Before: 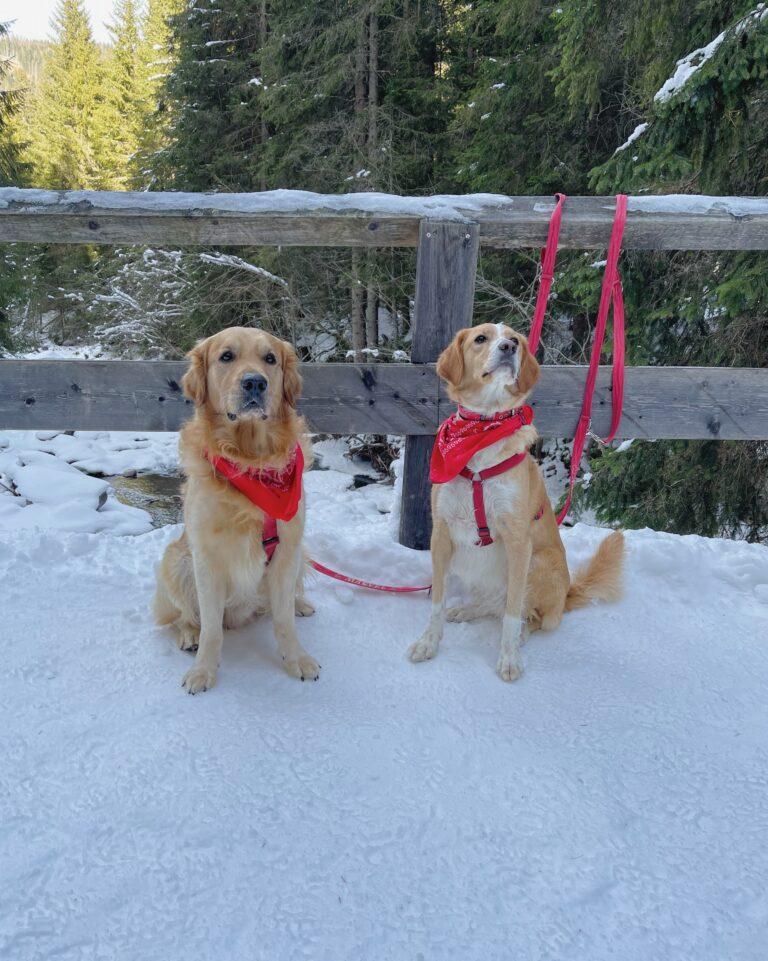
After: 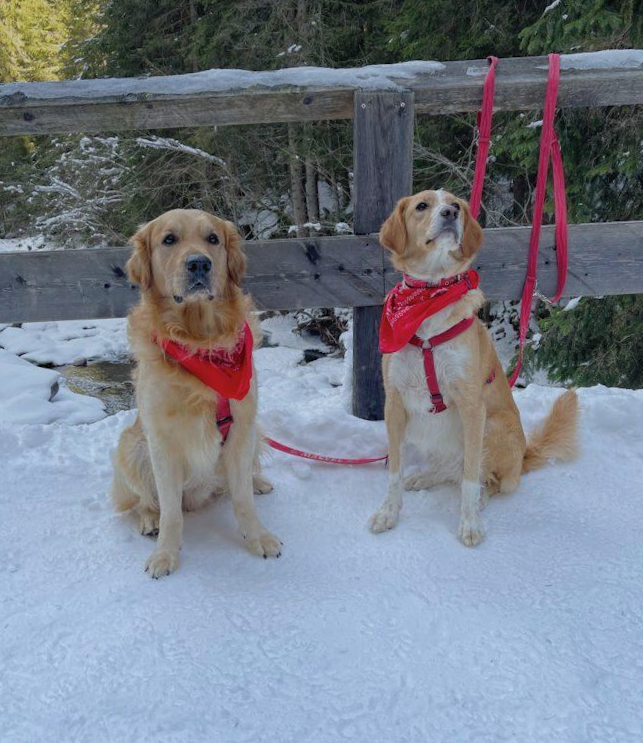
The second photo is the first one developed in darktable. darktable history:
graduated density: on, module defaults
crop: left 6.446%, top 8.188%, right 9.538%, bottom 3.548%
rotate and perspective: rotation -3.52°, crop left 0.036, crop right 0.964, crop top 0.081, crop bottom 0.919
